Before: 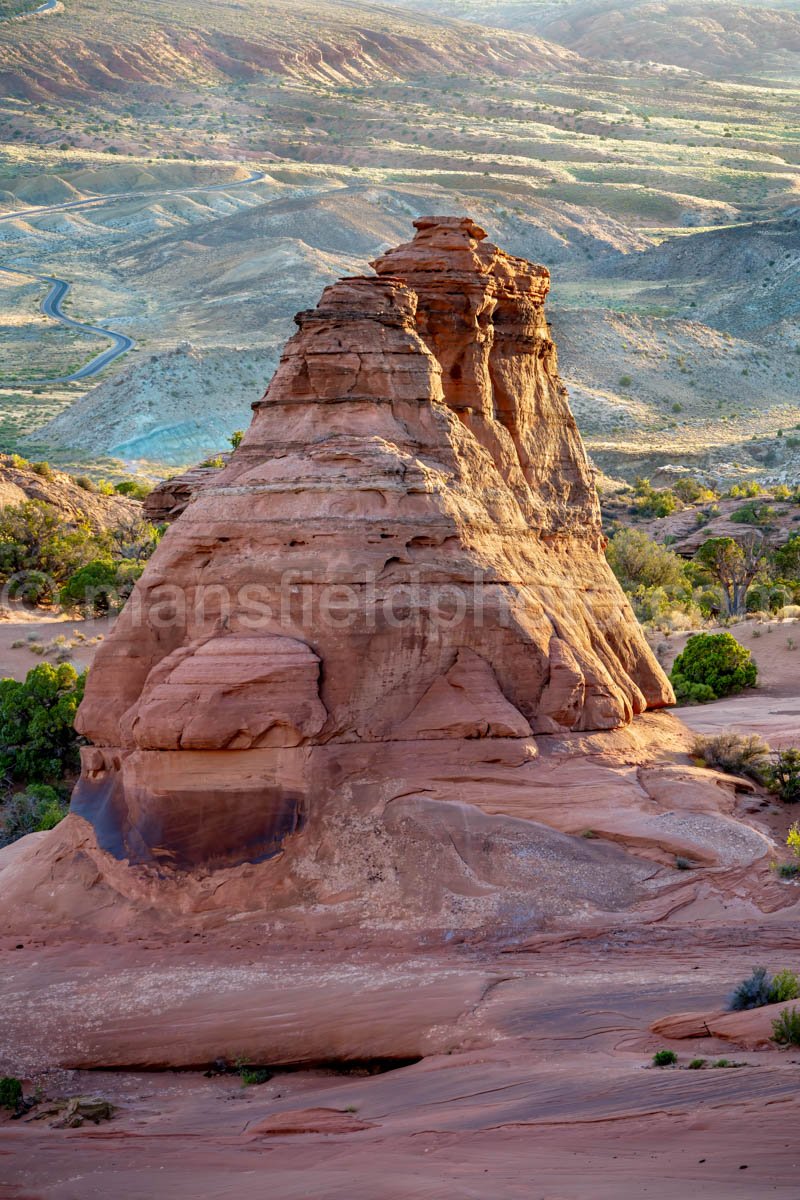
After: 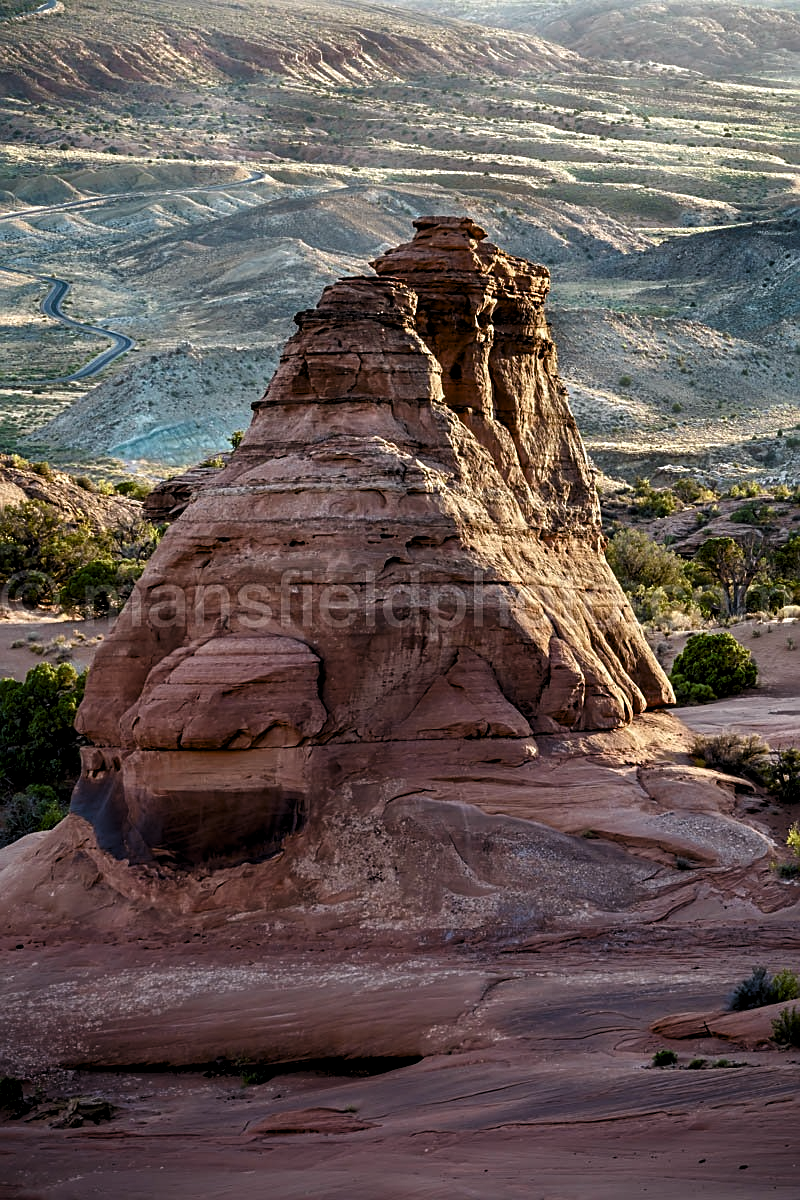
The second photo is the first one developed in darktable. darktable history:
color balance rgb: perceptual saturation grading › global saturation 20%, perceptual saturation grading › highlights -50%, perceptual saturation grading › shadows 30%
sharpen: on, module defaults
levels: levels [0.101, 0.578, 0.953]
